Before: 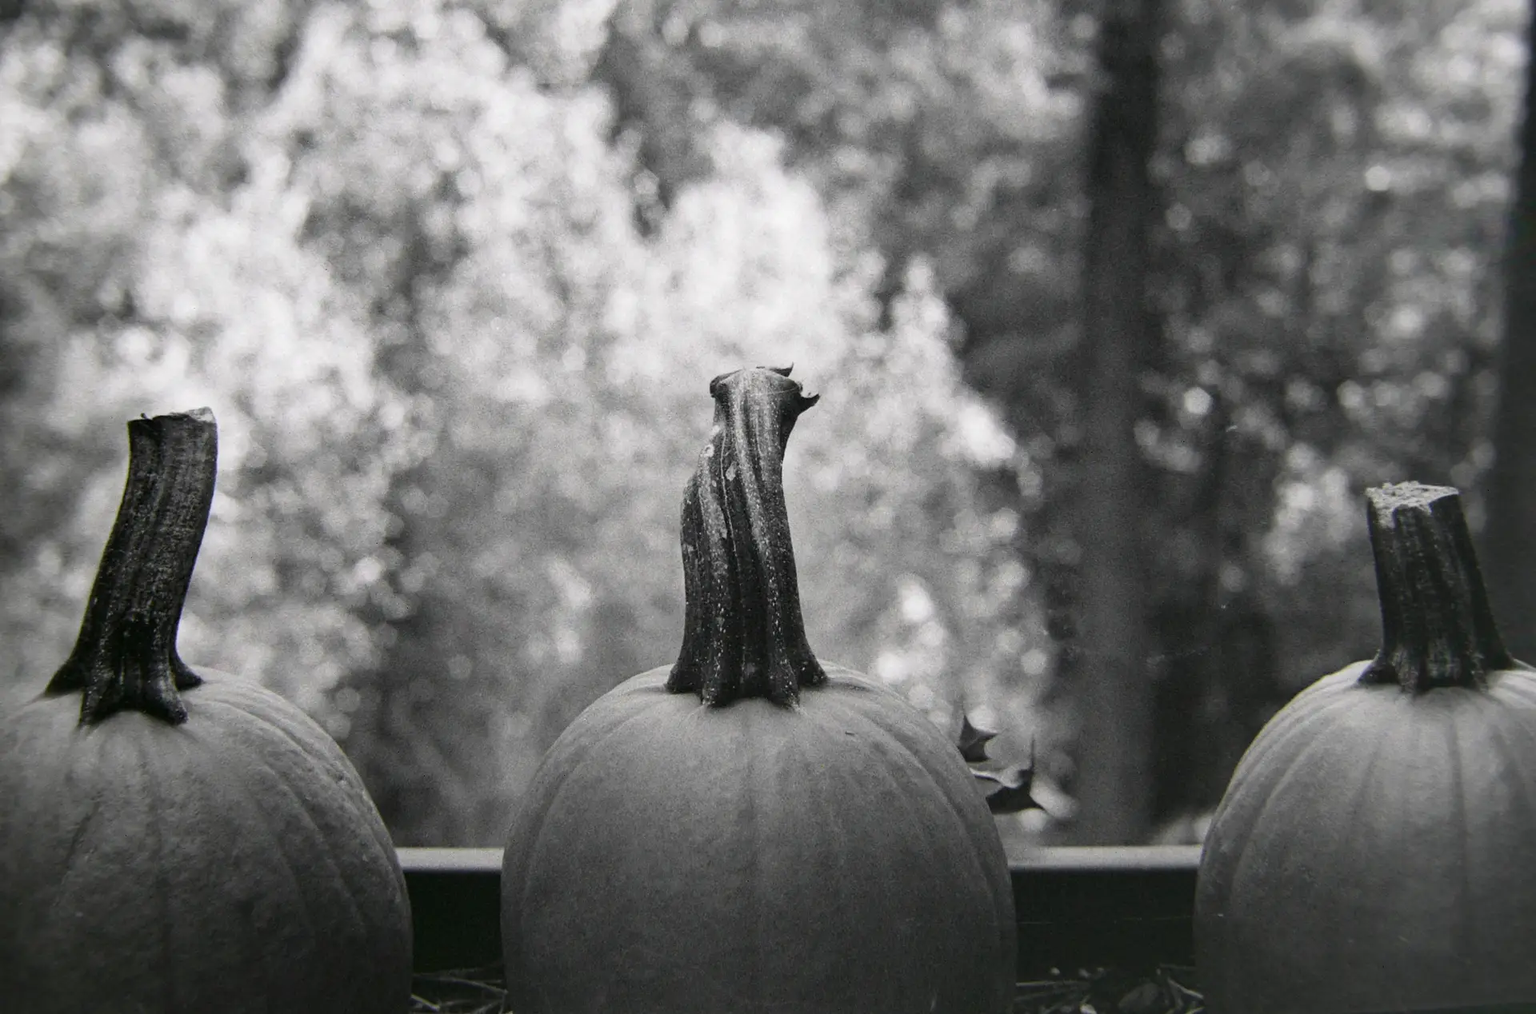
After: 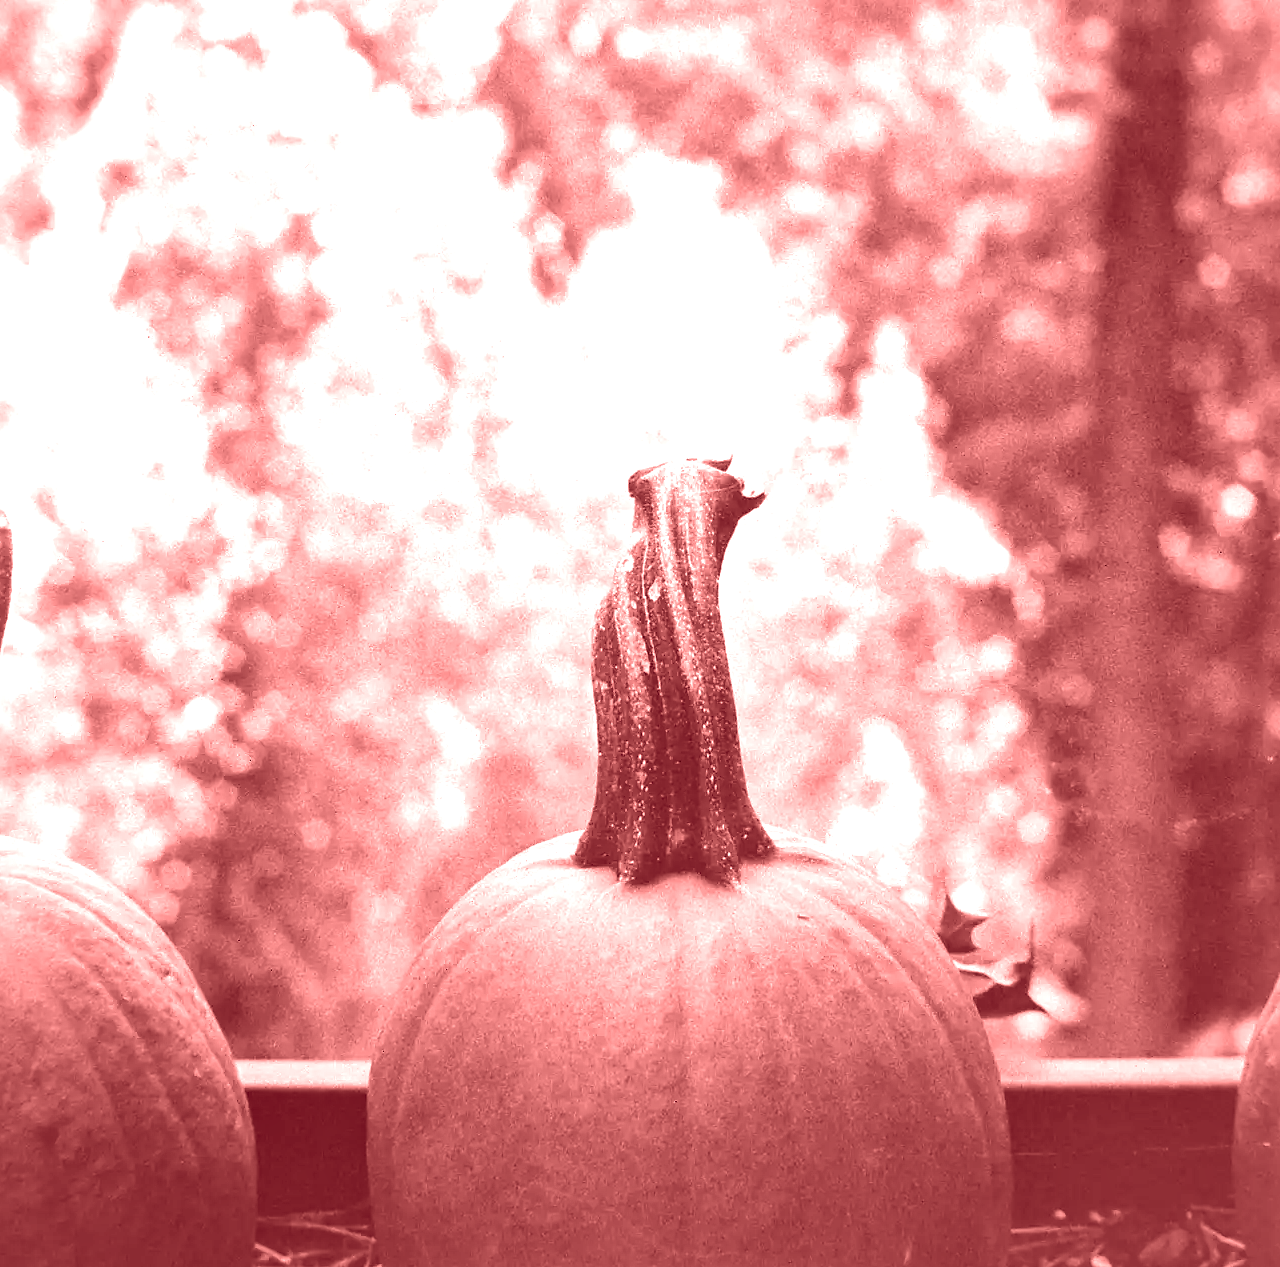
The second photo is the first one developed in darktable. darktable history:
sharpen: radius 1, threshold 1
crop and rotate: left 13.537%, right 19.796%
local contrast: mode bilateral grid, contrast 20, coarseness 50, detail 150%, midtone range 0.2
colorize: saturation 60%, source mix 100%
exposure: black level correction -0.005, exposure 1.002 EV, compensate highlight preservation false
color zones: curves: ch0 [(0, 0.613) (0.01, 0.613) (0.245, 0.448) (0.498, 0.529) (0.642, 0.665) (0.879, 0.777) (0.99, 0.613)]; ch1 [(0, 0.035) (0.121, 0.189) (0.259, 0.197) (0.415, 0.061) (0.589, 0.022) (0.732, 0.022) (0.857, 0.026) (0.991, 0.053)]
